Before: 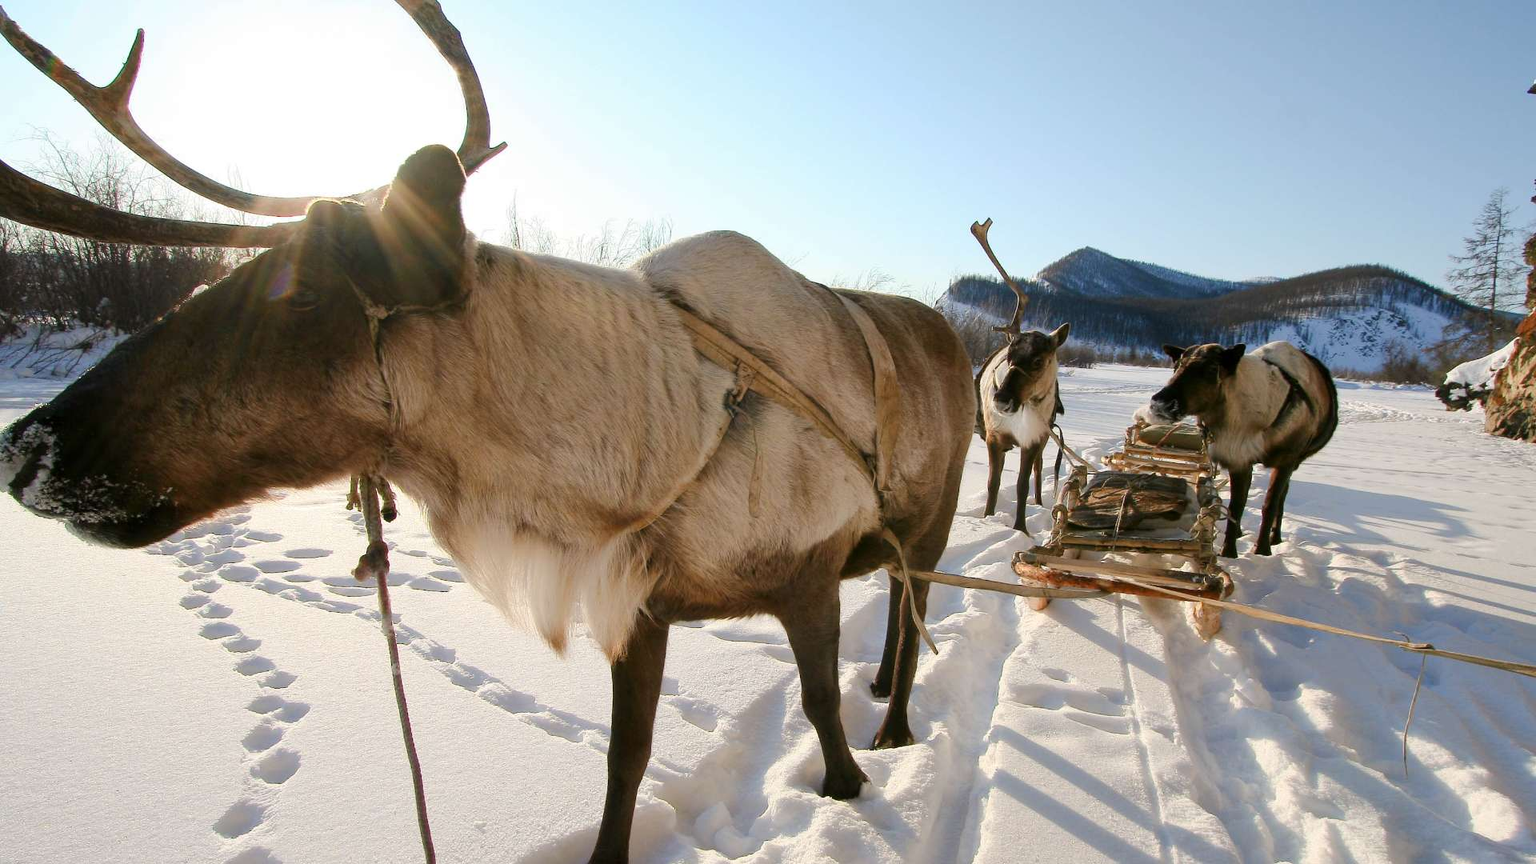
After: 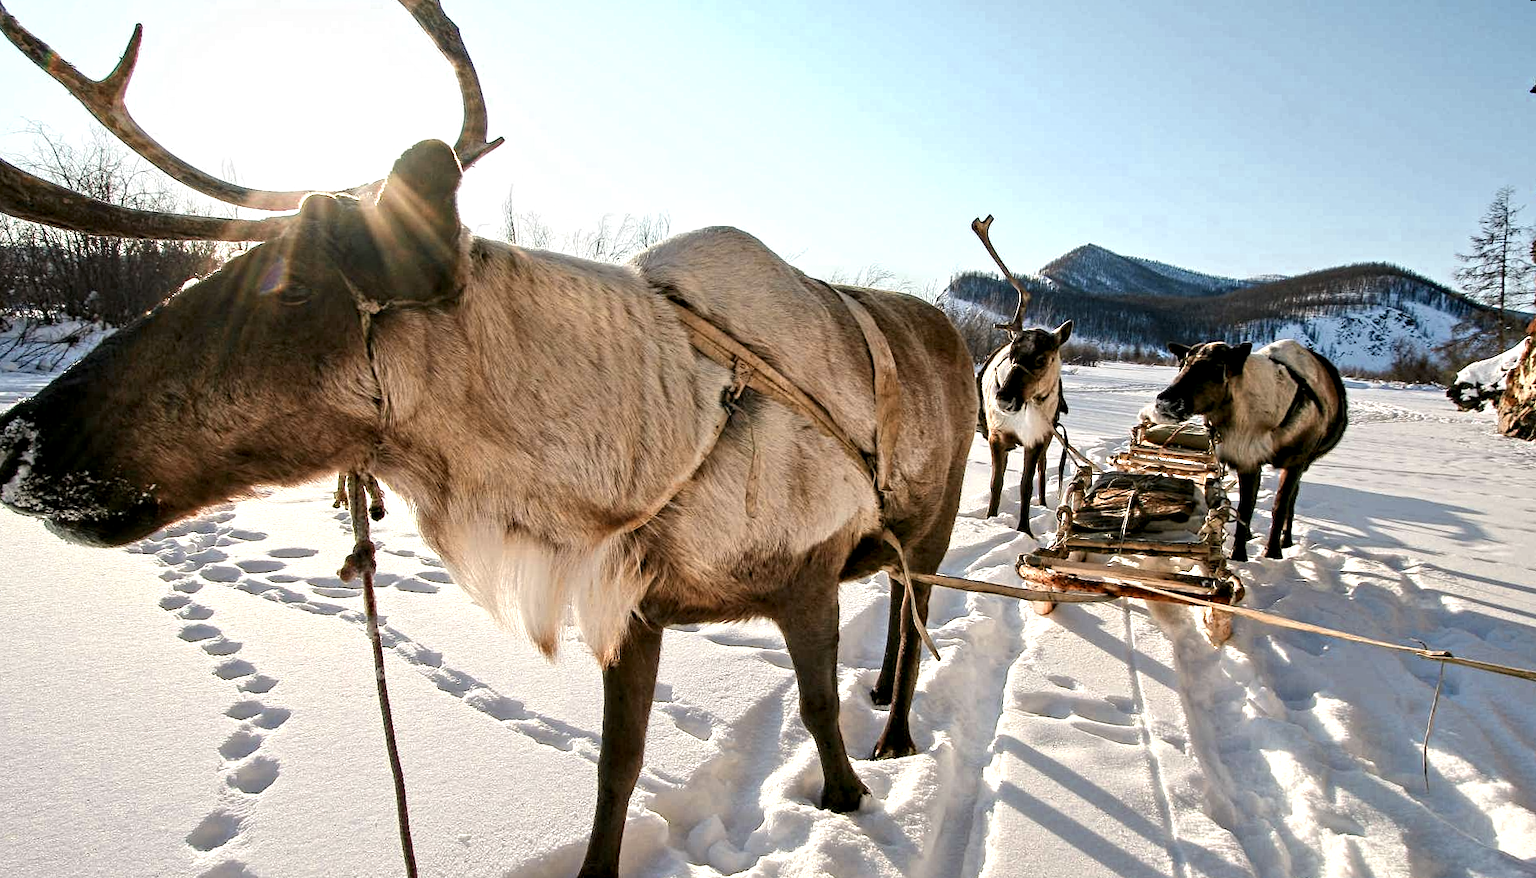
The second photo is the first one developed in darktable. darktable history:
color zones: curves: ch0 [(0.018, 0.548) (0.197, 0.654) (0.425, 0.447) (0.605, 0.658) (0.732, 0.579)]; ch1 [(0.105, 0.531) (0.224, 0.531) (0.386, 0.39) (0.618, 0.456) (0.732, 0.456) (0.956, 0.421)]; ch2 [(0.039, 0.583) (0.215, 0.465) (0.399, 0.544) (0.465, 0.548) (0.614, 0.447) (0.724, 0.43) (0.882, 0.623) (0.956, 0.632)]
color balance: on, module defaults
rotate and perspective: rotation 0.226°, lens shift (vertical) -0.042, crop left 0.023, crop right 0.982, crop top 0.006, crop bottom 0.994
contrast equalizer: octaves 7, y [[0.5, 0.542, 0.583, 0.625, 0.667, 0.708], [0.5 ×6], [0.5 ×6], [0 ×6], [0 ×6]]
